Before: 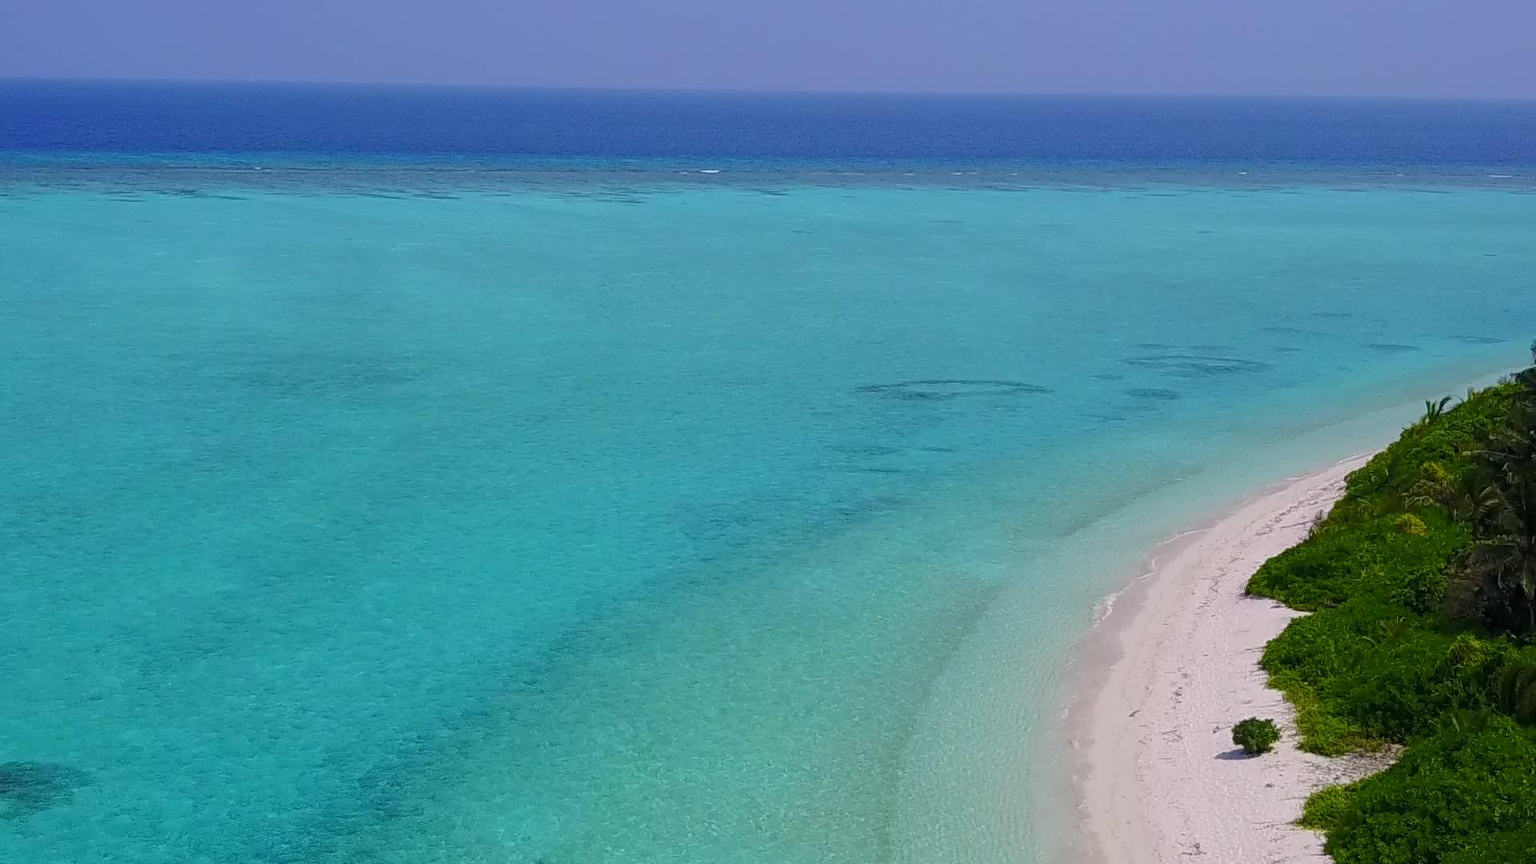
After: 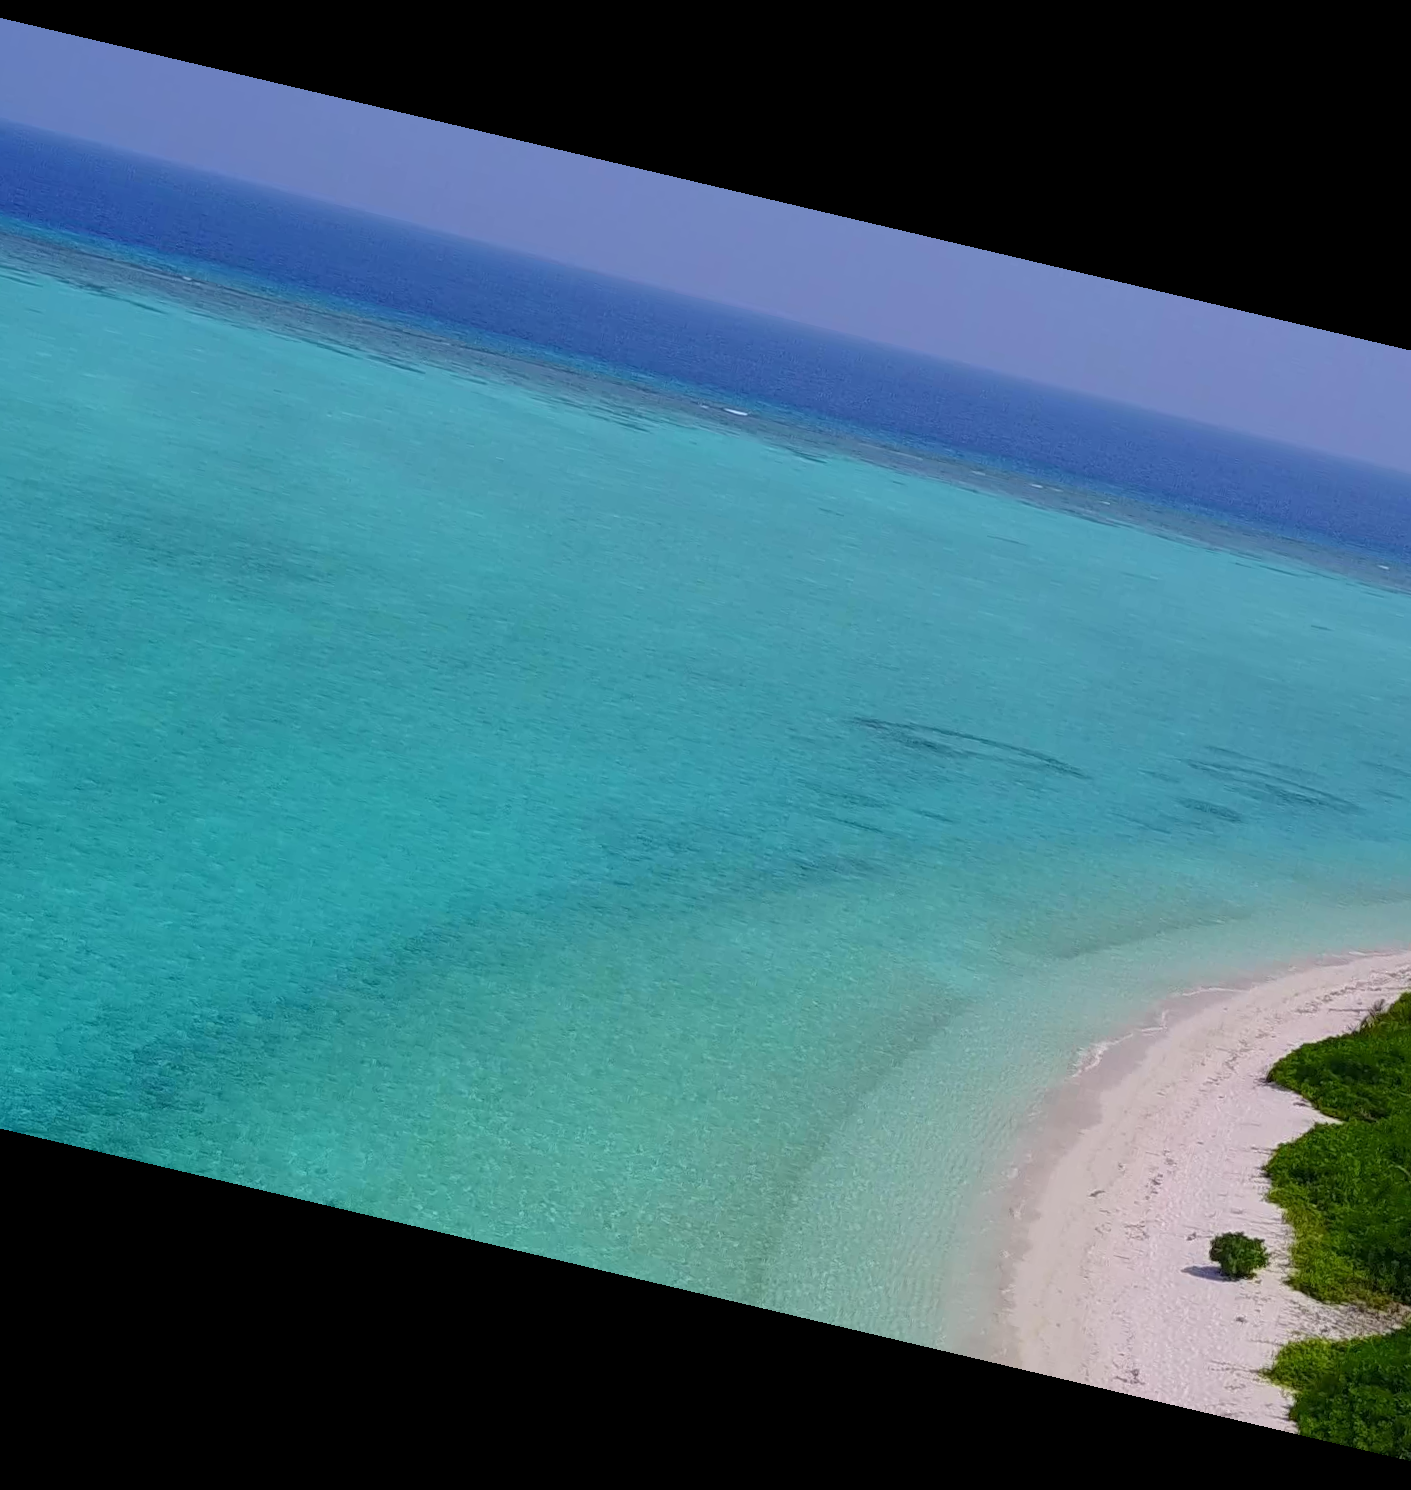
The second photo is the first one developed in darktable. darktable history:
crop and rotate: left 15.446%, right 17.836%
rotate and perspective: rotation 13.27°, automatic cropping off
